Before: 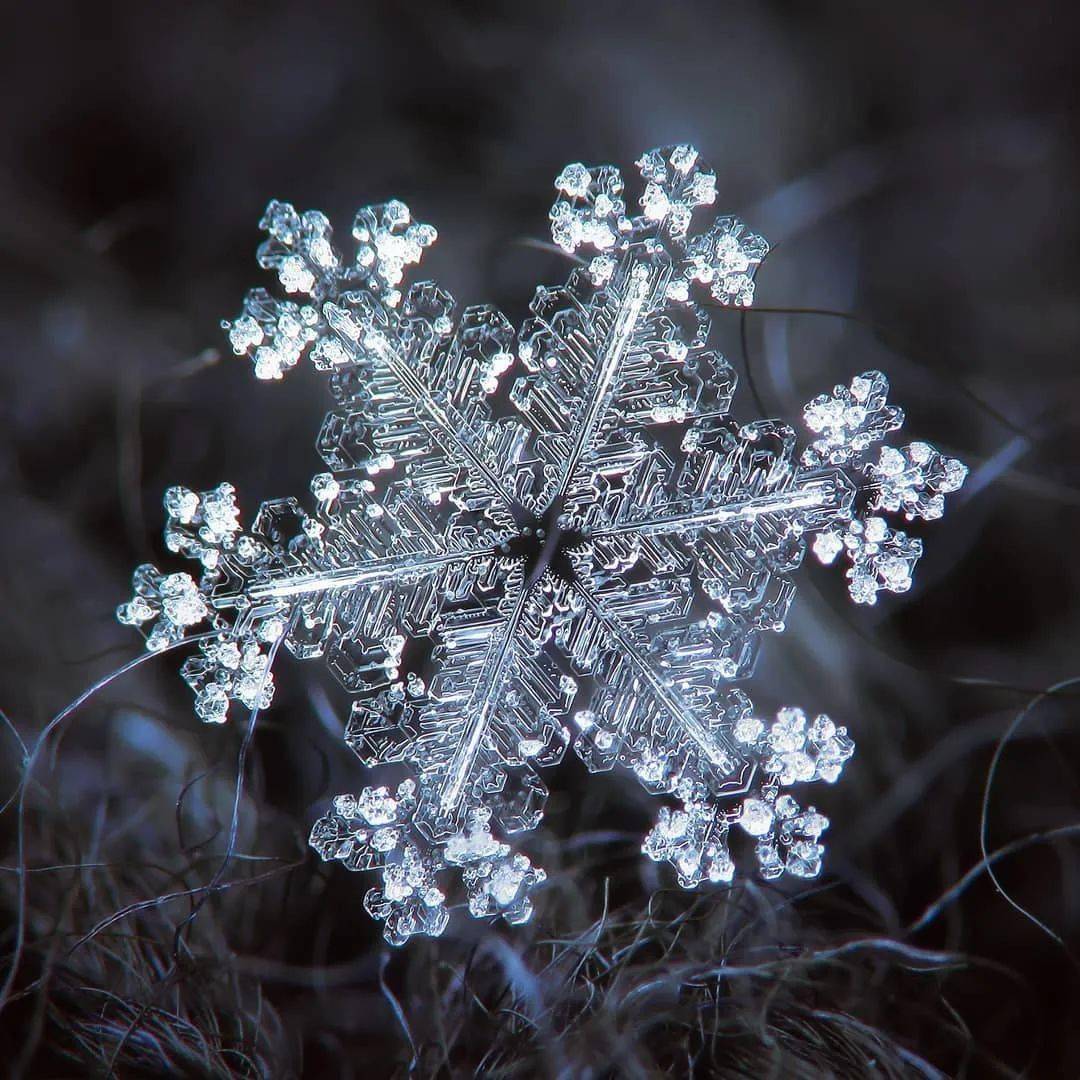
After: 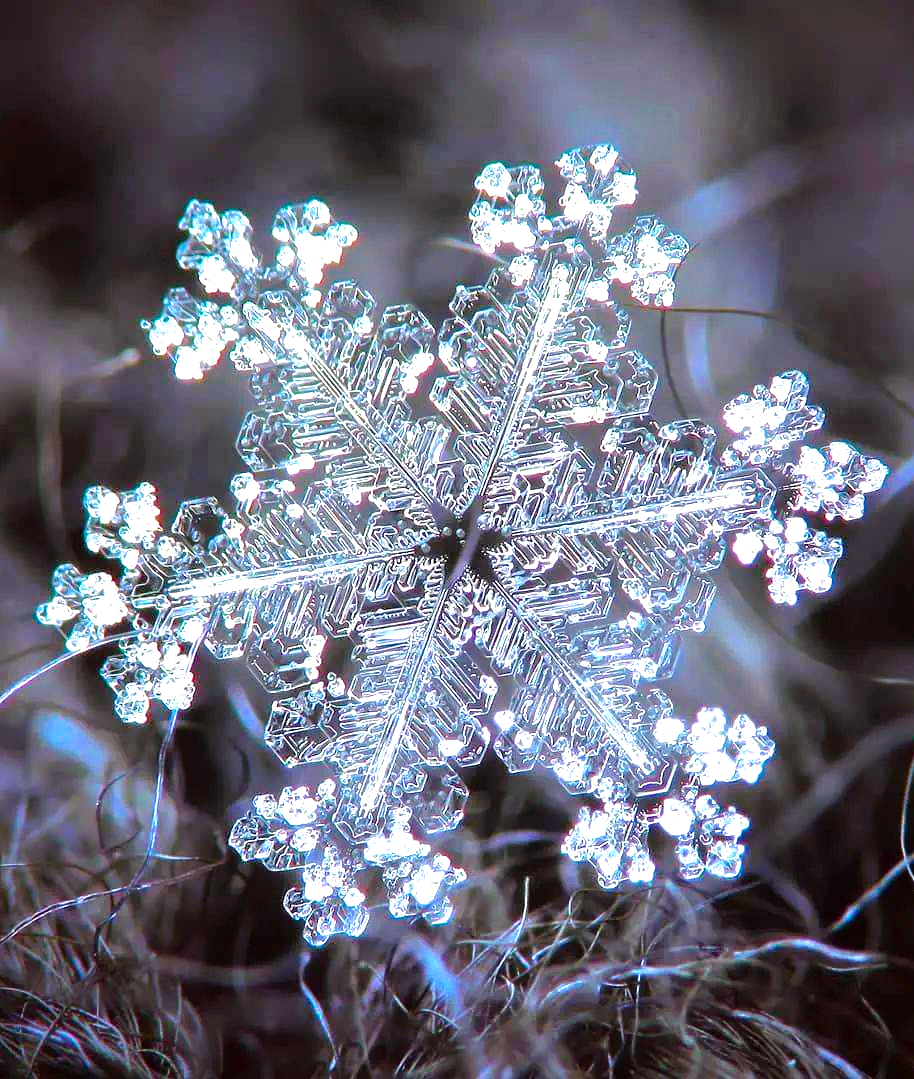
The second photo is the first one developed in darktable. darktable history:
color balance rgb: shadows lift › chroma 2.053%, shadows lift › hue 52.93°, power › hue 61.2°, highlights gain › chroma 2.065%, highlights gain › hue 66.76°, perceptual saturation grading › global saturation 74.329%, perceptual saturation grading › shadows -29.895%, perceptual brilliance grading › global brilliance 11.818%, perceptual brilliance grading › highlights 14.744%, global vibrance 9.826%
crop: left 7.486%, right 7.805%
tone equalizer: -7 EV 0.142 EV, -6 EV 0.567 EV, -5 EV 1.13 EV, -4 EV 1.36 EV, -3 EV 1.15 EV, -2 EV 0.6 EV, -1 EV 0.145 EV, mask exposure compensation -0.485 EV
